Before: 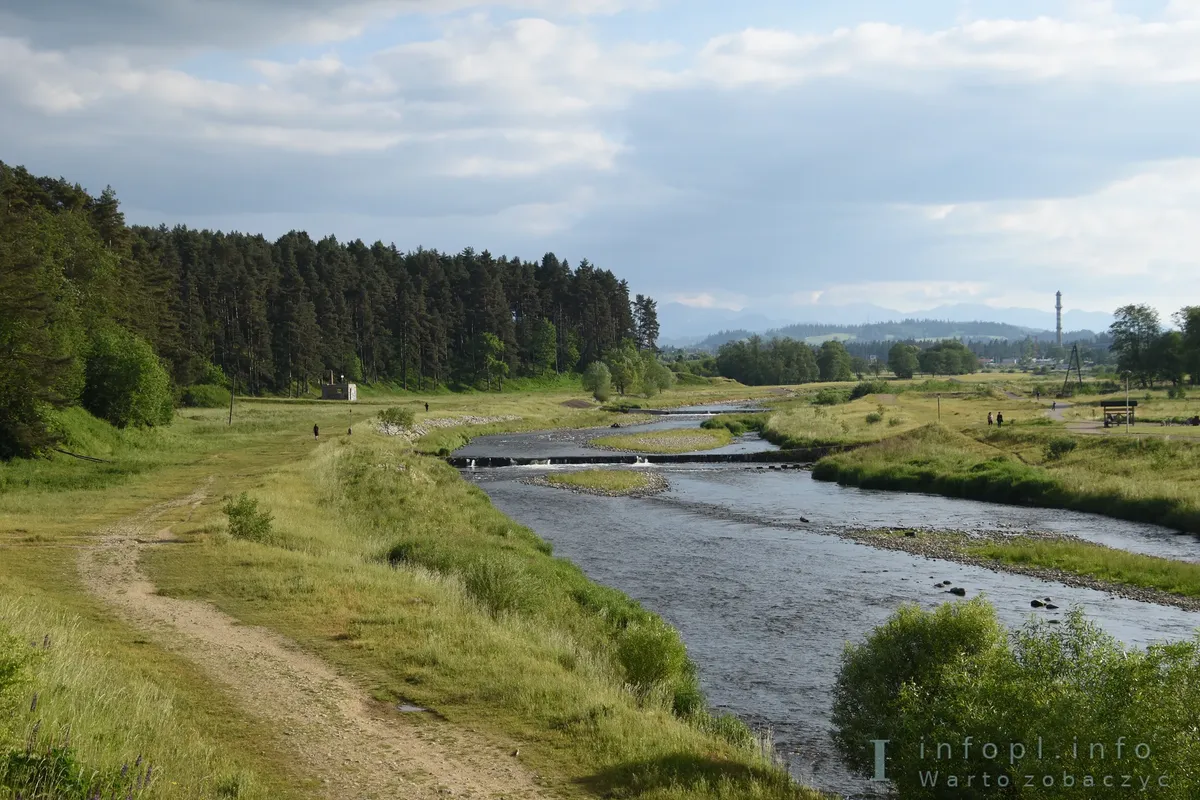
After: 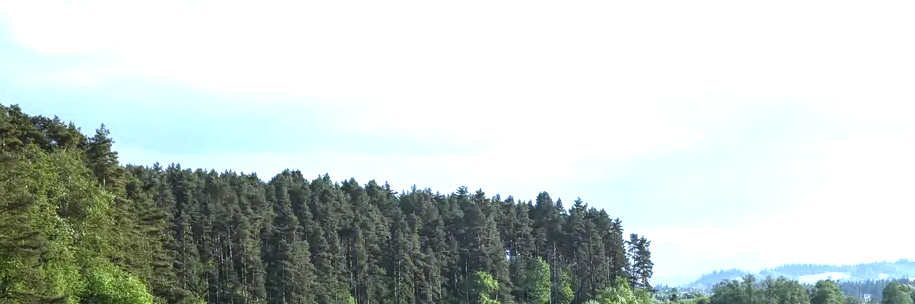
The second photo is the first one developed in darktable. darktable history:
exposure: black level correction 0, exposure 1.45 EV, compensate exposure bias true, compensate highlight preservation false
white balance: red 0.924, blue 1.095
crop: left 0.579%, top 7.627%, right 23.167%, bottom 54.275%
tone equalizer: on, module defaults
local contrast: highlights 25%, detail 150%
